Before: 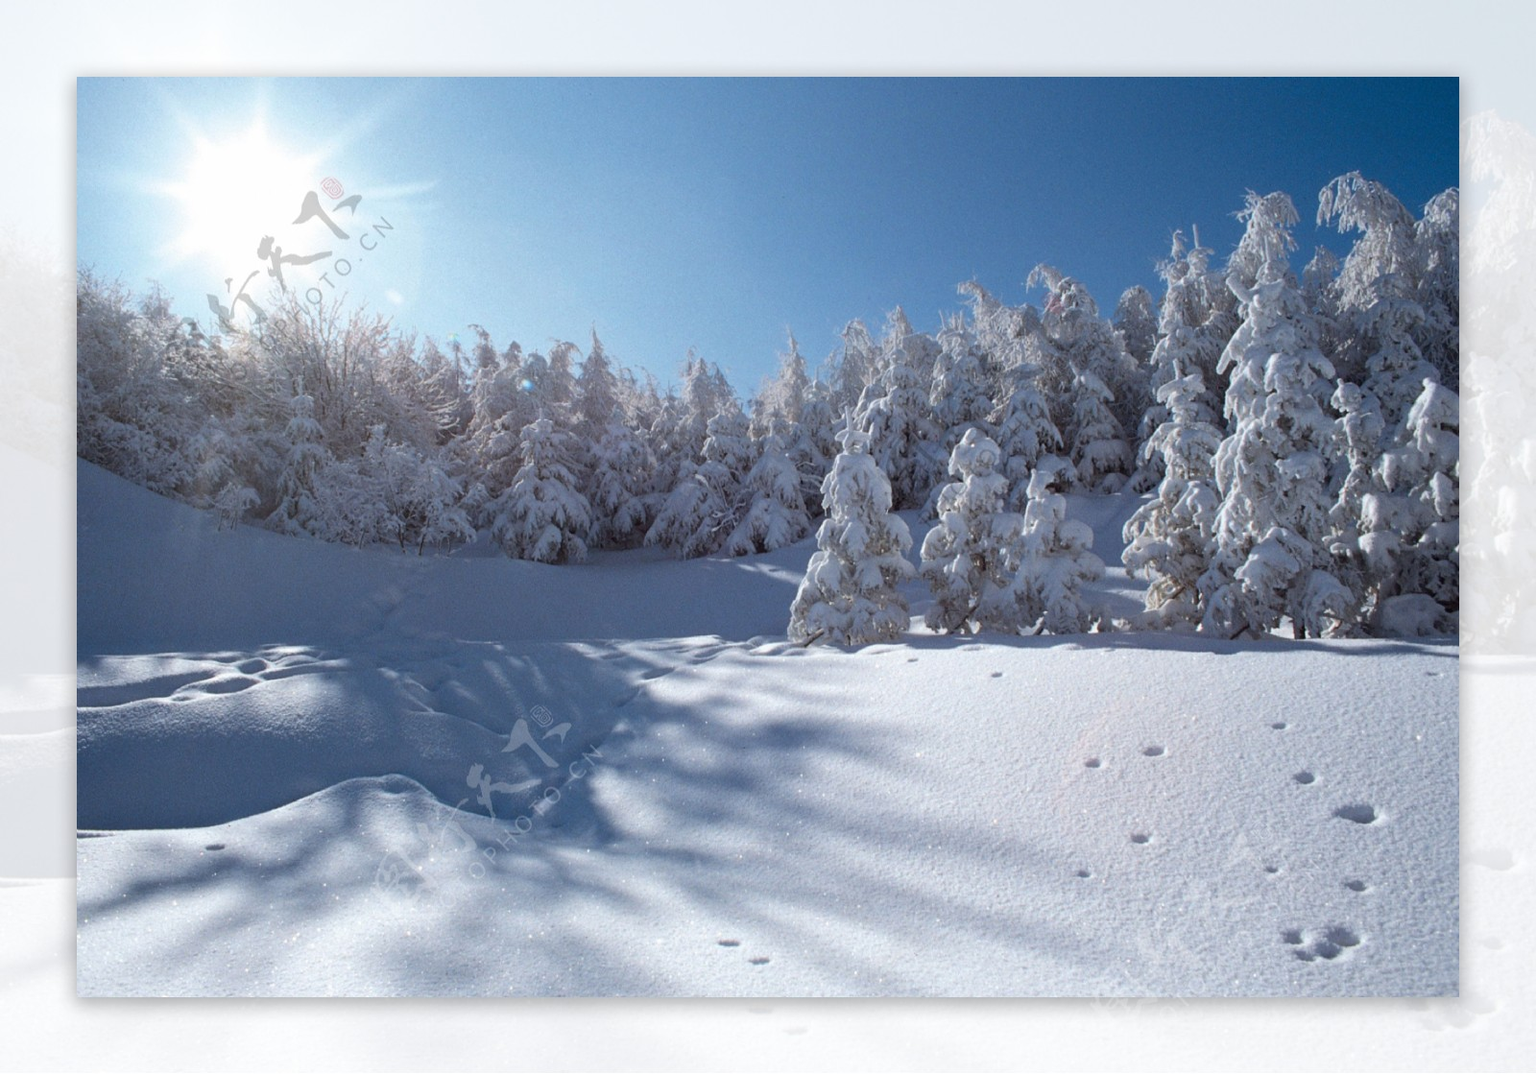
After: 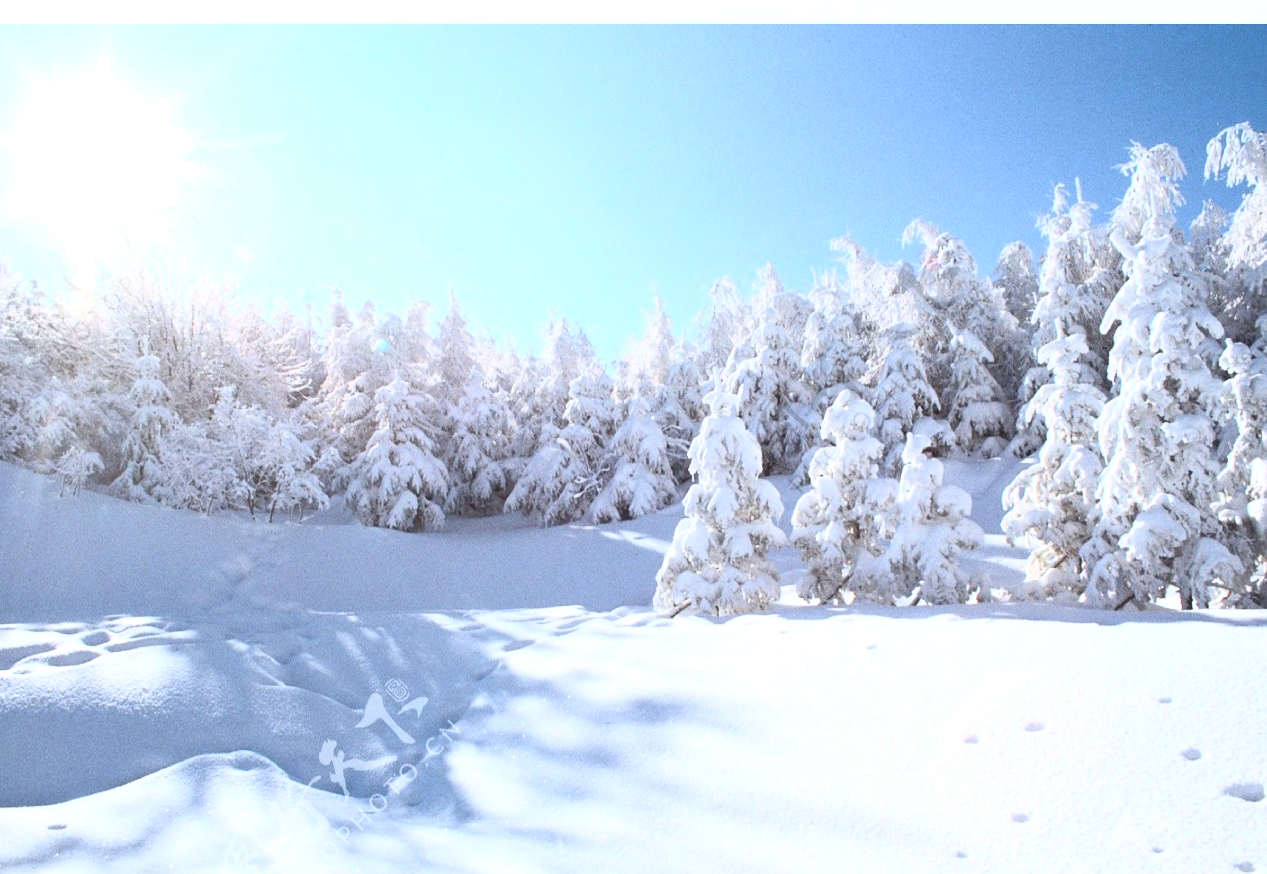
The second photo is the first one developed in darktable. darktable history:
crop and rotate: left 10.472%, top 5.064%, right 10.317%, bottom 16.793%
exposure: black level correction 0, exposure 0.704 EV, compensate highlight preservation false
contrast brightness saturation: contrast 0.375, brightness 0.543
